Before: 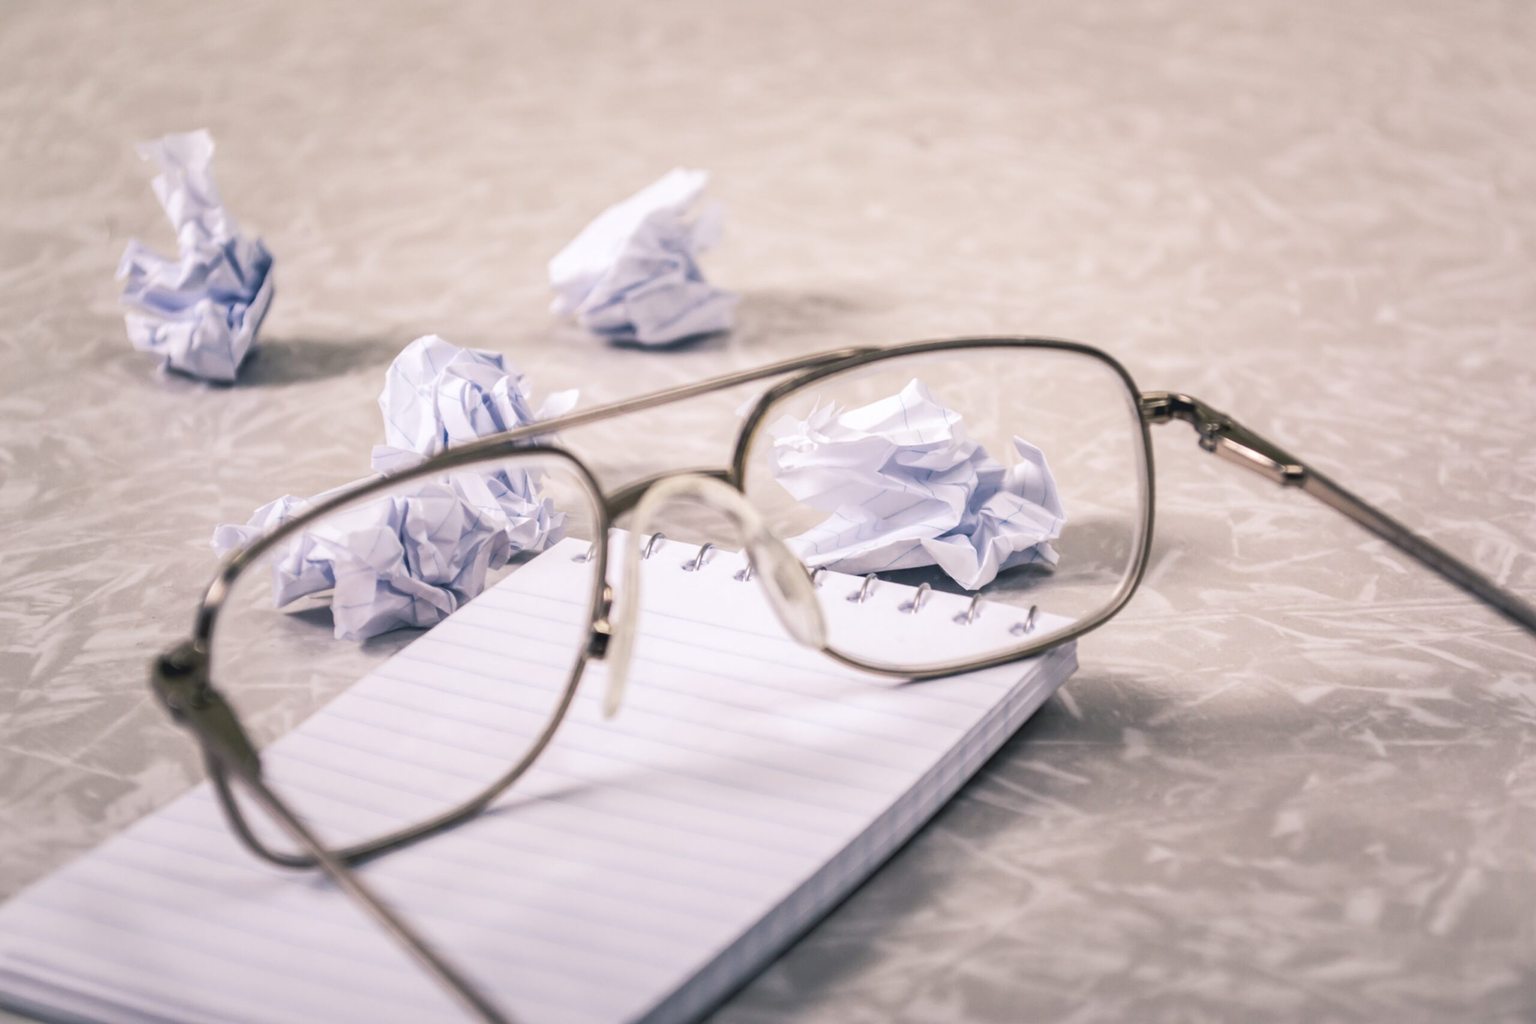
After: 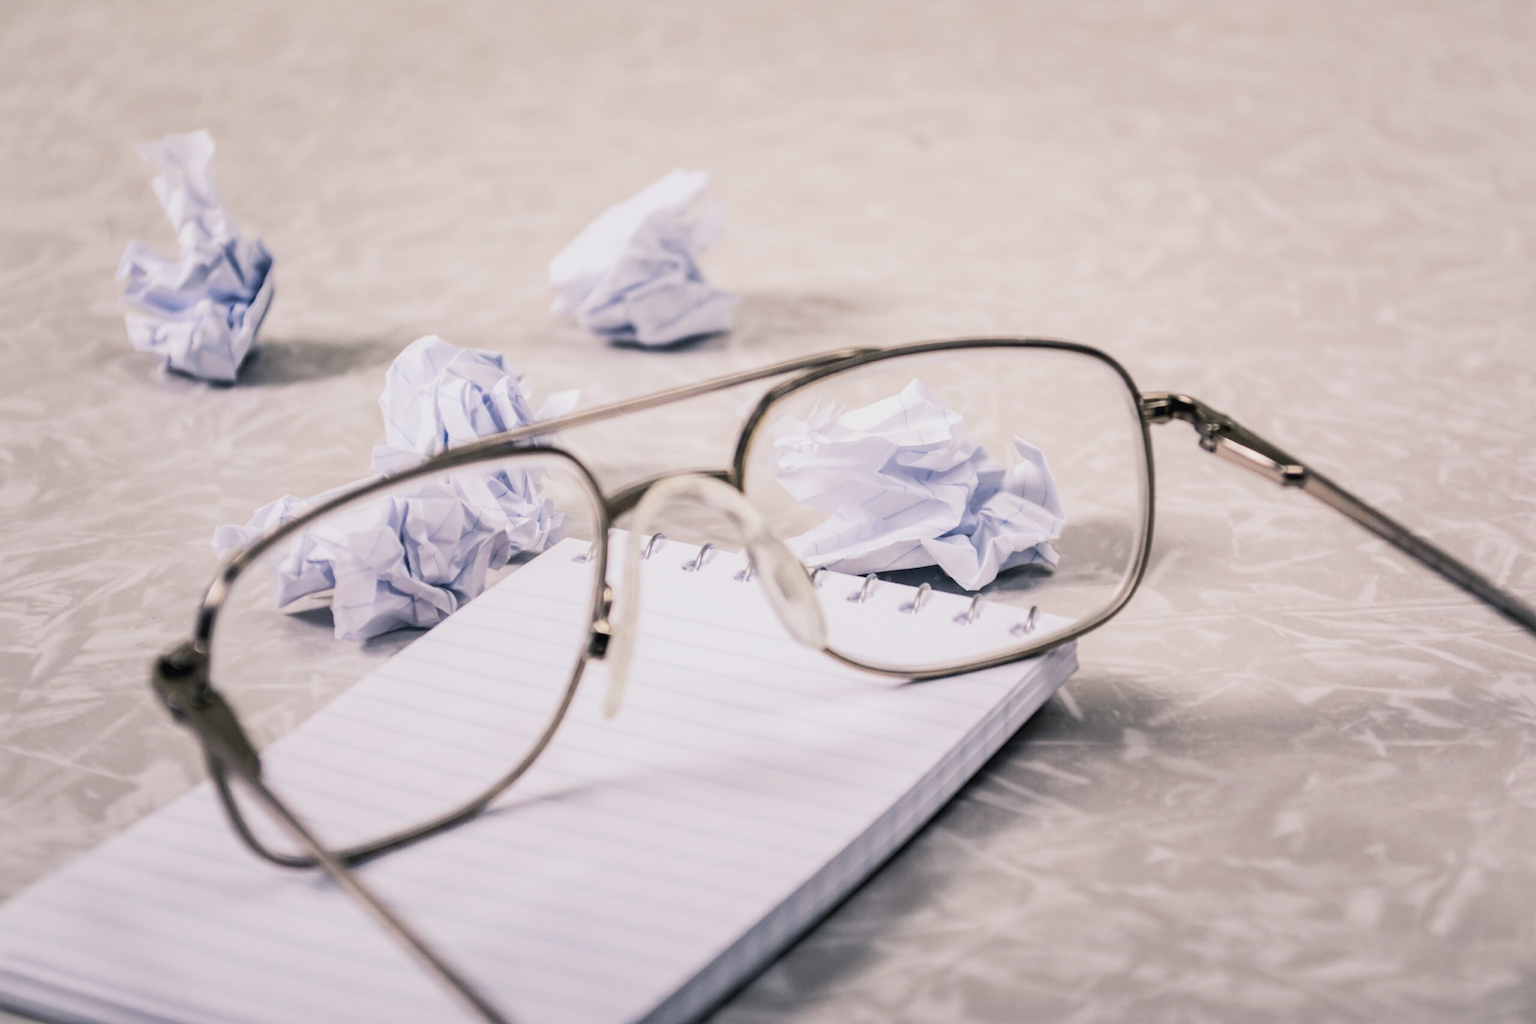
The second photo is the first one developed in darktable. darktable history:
filmic rgb: hardness 4.17
tone equalizer: -8 EV -0.417 EV, -7 EV -0.389 EV, -6 EV -0.333 EV, -5 EV -0.222 EV, -3 EV 0.222 EV, -2 EV 0.333 EV, -1 EV 0.389 EV, +0 EV 0.417 EV, edges refinement/feathering 500, mask exposure compensation -1.57 EV, preserve details no
